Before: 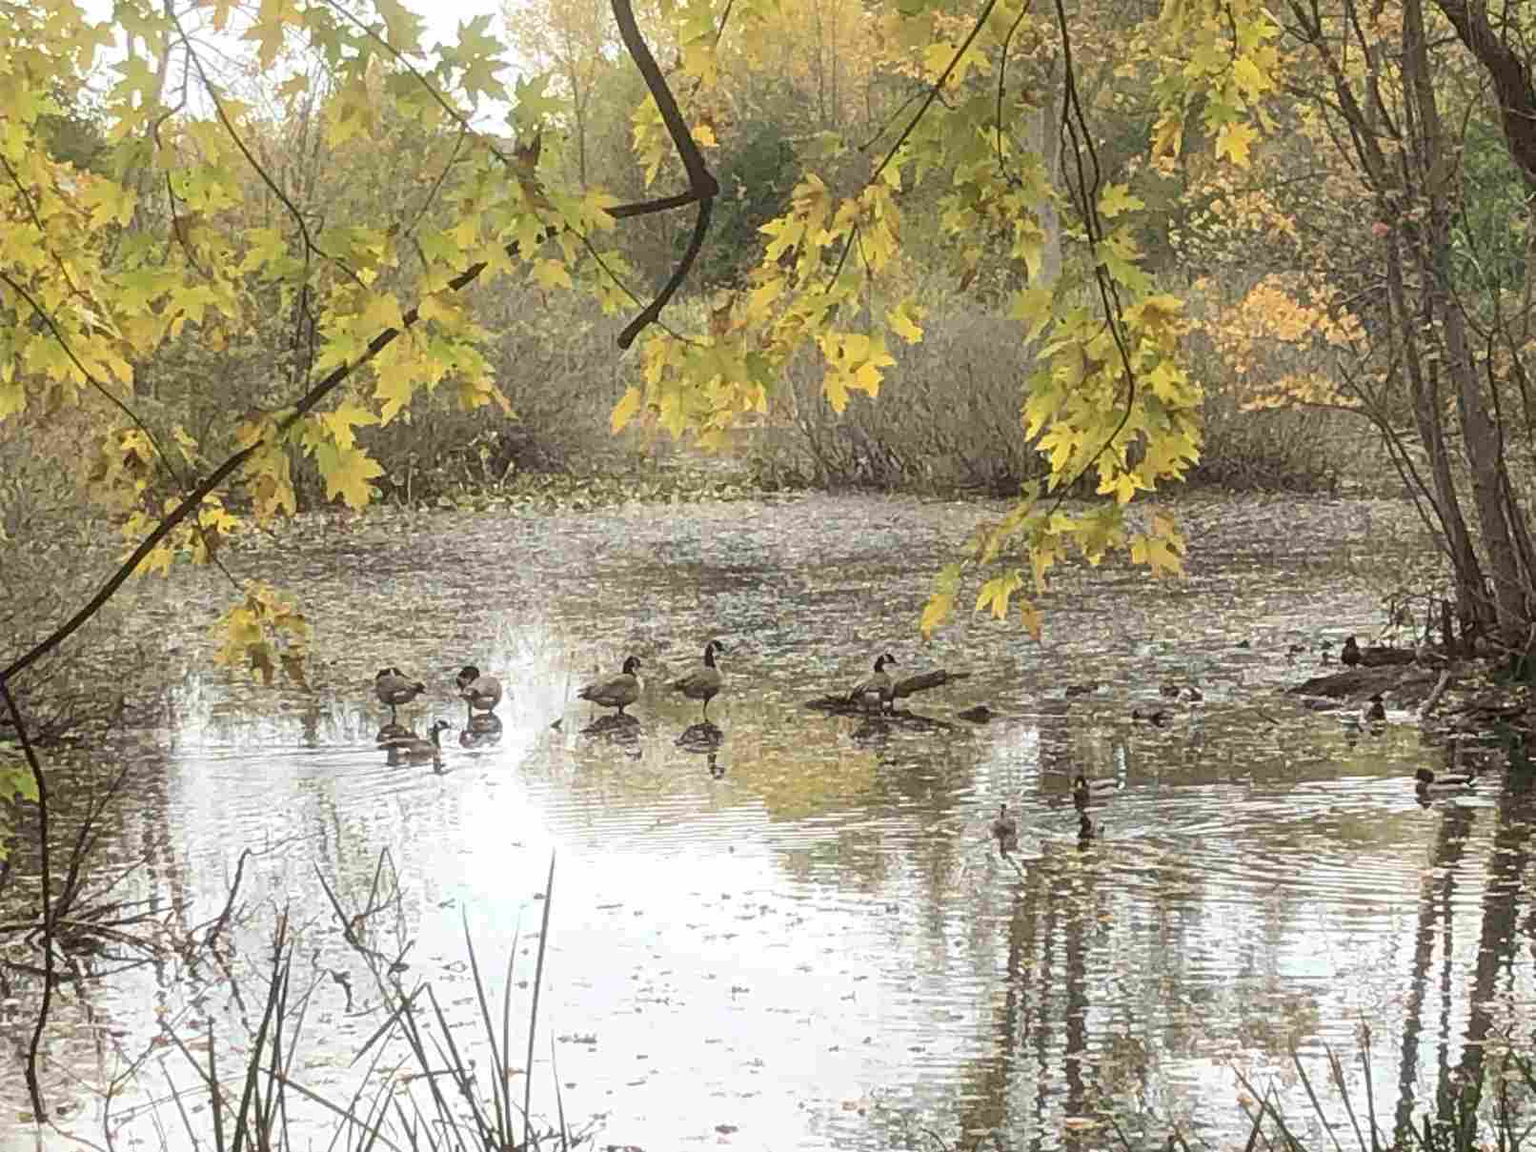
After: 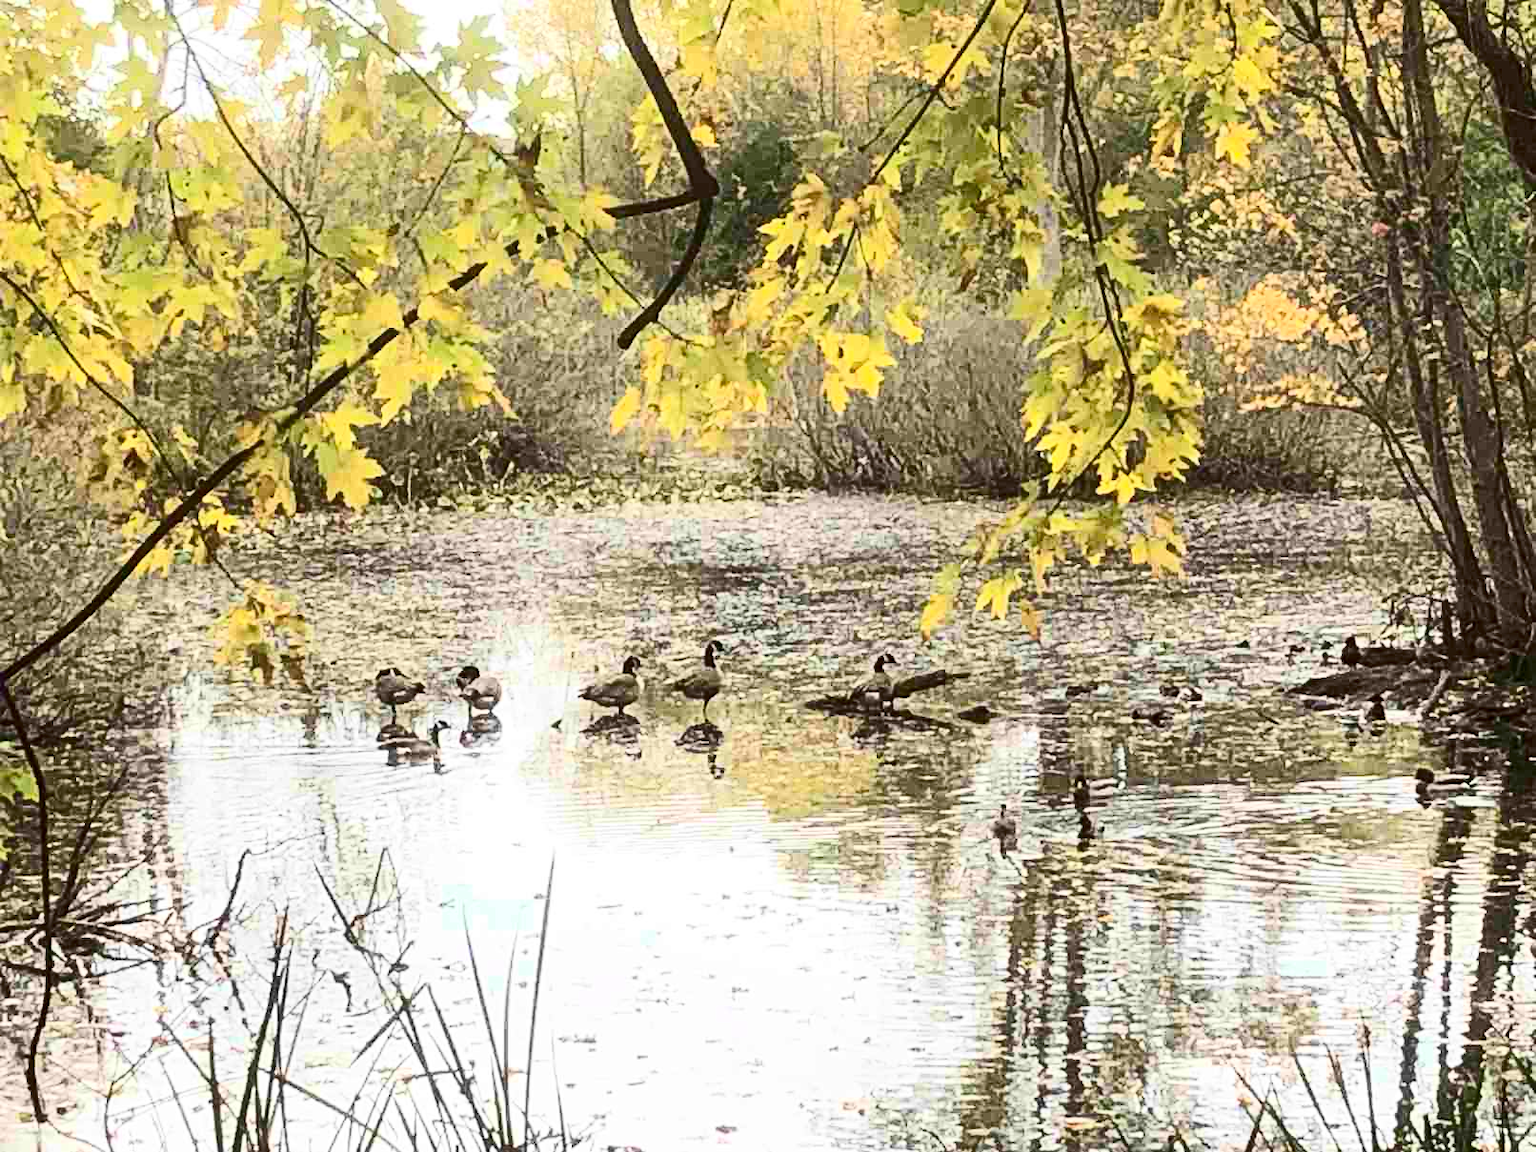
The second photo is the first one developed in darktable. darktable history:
contrast brightness saturation: contrast 0.4, brightness 0.1, saturation 0.21
haze removal: compatibility mode true, adaptive false
